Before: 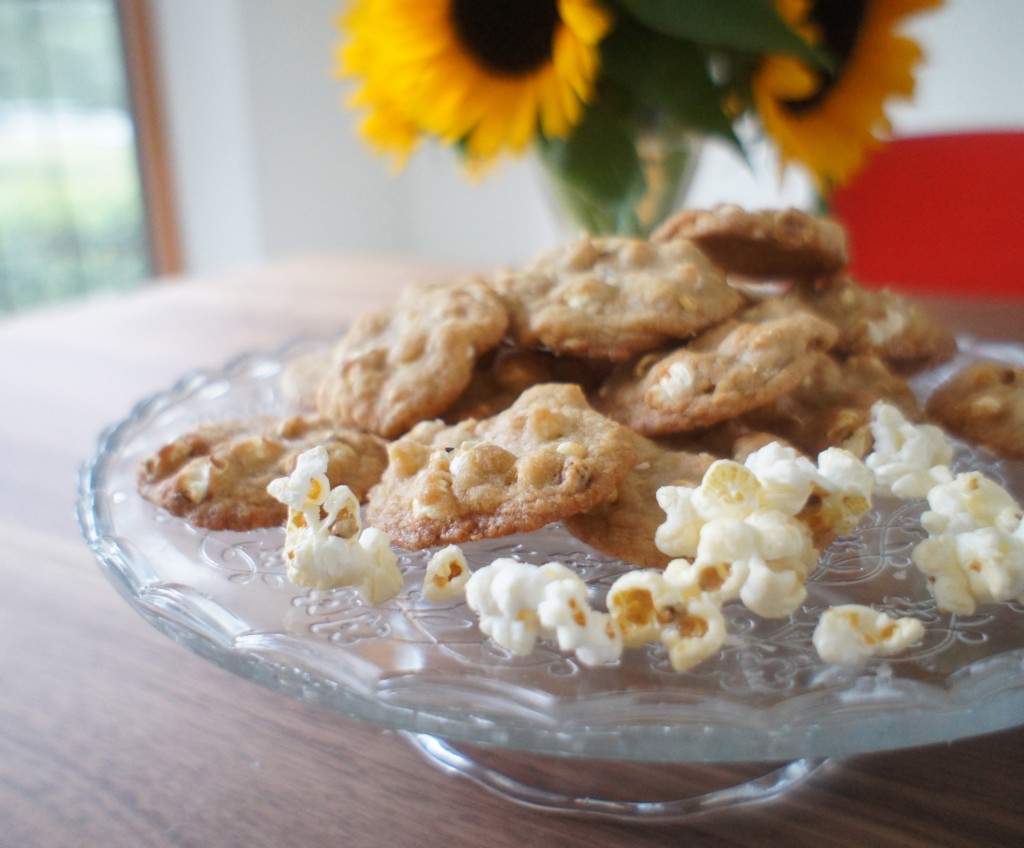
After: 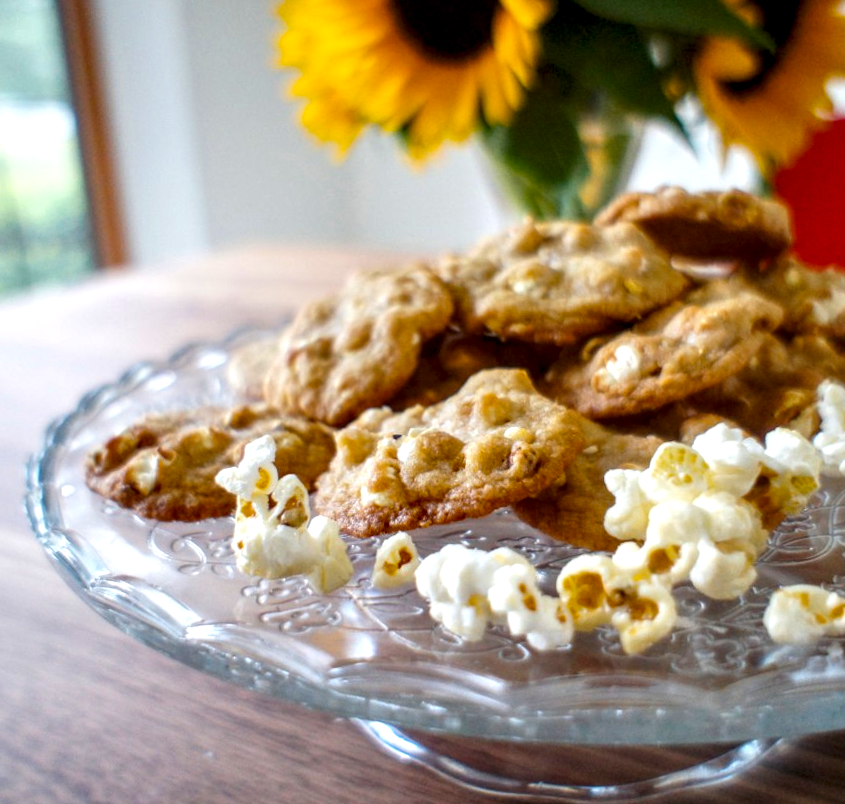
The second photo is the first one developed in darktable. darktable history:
color balance rgb: linear chroma grading › global chroma 15%, perceptual saturation grading › global saturation 30%
crop and rotate: angle 1°, left 4.281%, top 0.642%, right 11.383%, bottom 2.486%
contrast equalizer: octaves 7, y [[0.6 ×6], [0.55 ×6], [0 ×6], [0 ×6], [0 ×6]], mix 0.3
local contrast: detail 160%
